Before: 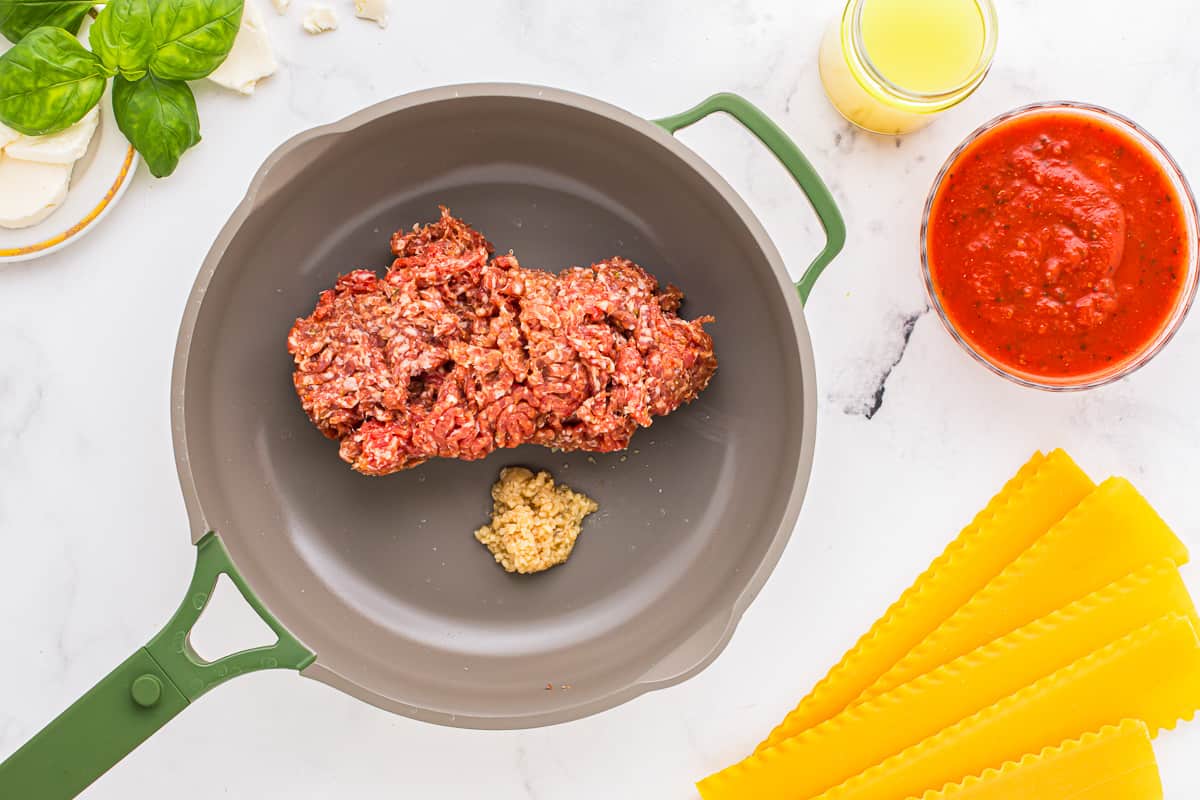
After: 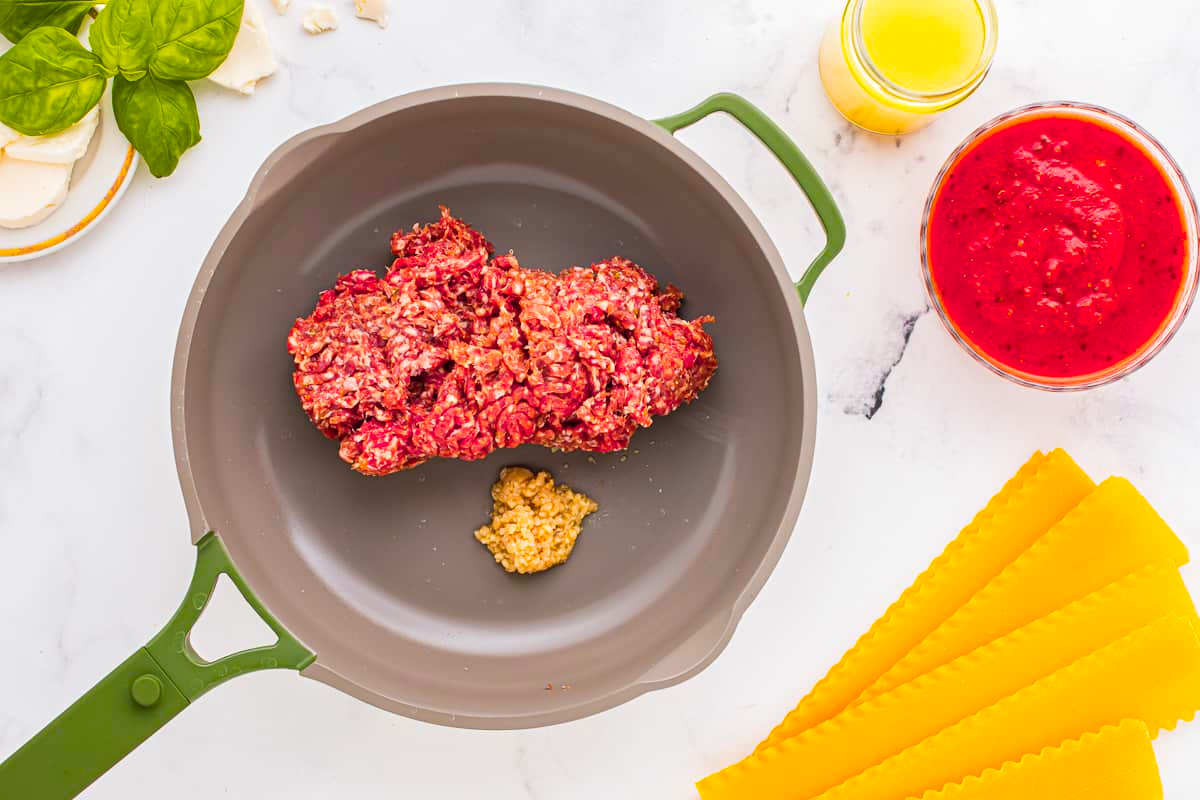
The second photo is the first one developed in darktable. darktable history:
color balance rgb: perceptual saturation grading › global saturation 34.183%, hue shift -7.75°
